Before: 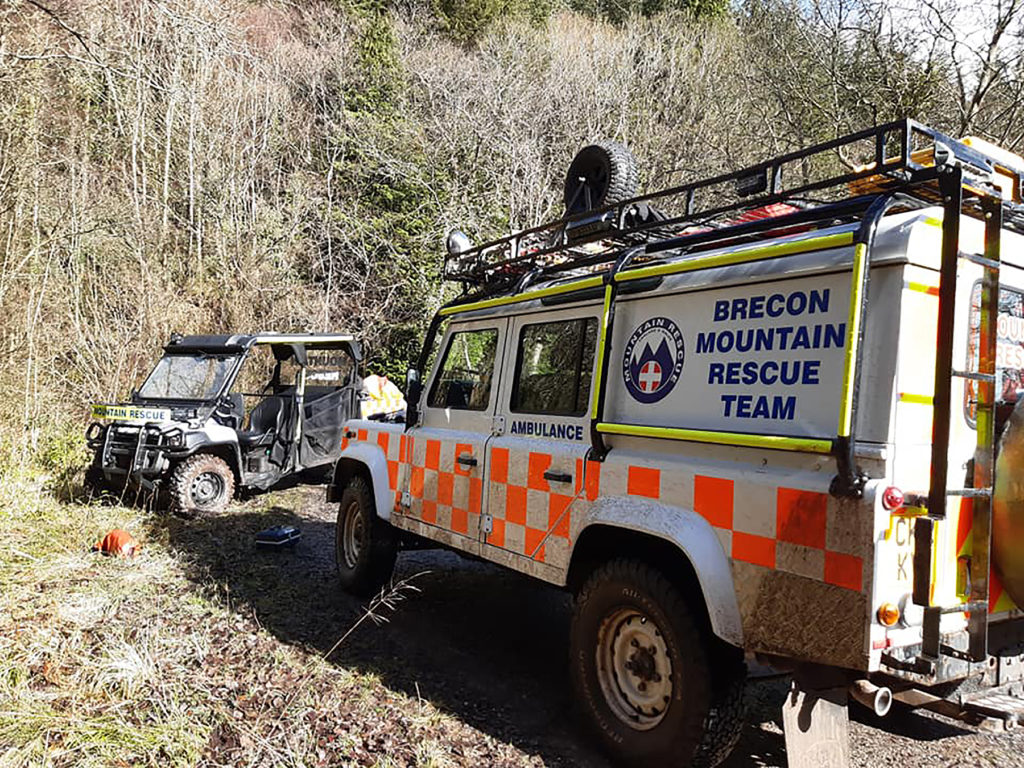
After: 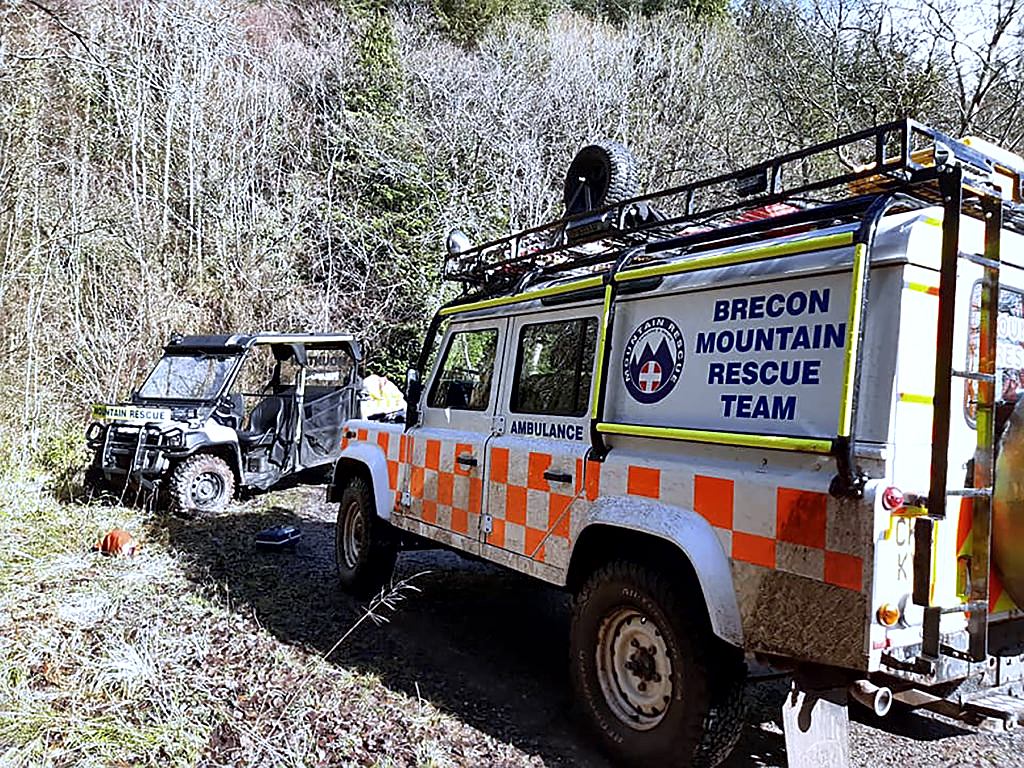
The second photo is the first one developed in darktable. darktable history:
sharpen: on, module defaults
white balance: red 0.948, green 1.02, blue 1.176
local contrast: mode bilateral grid, contrast 25, coarseness 60, detail 151%, midtone range 0.2
